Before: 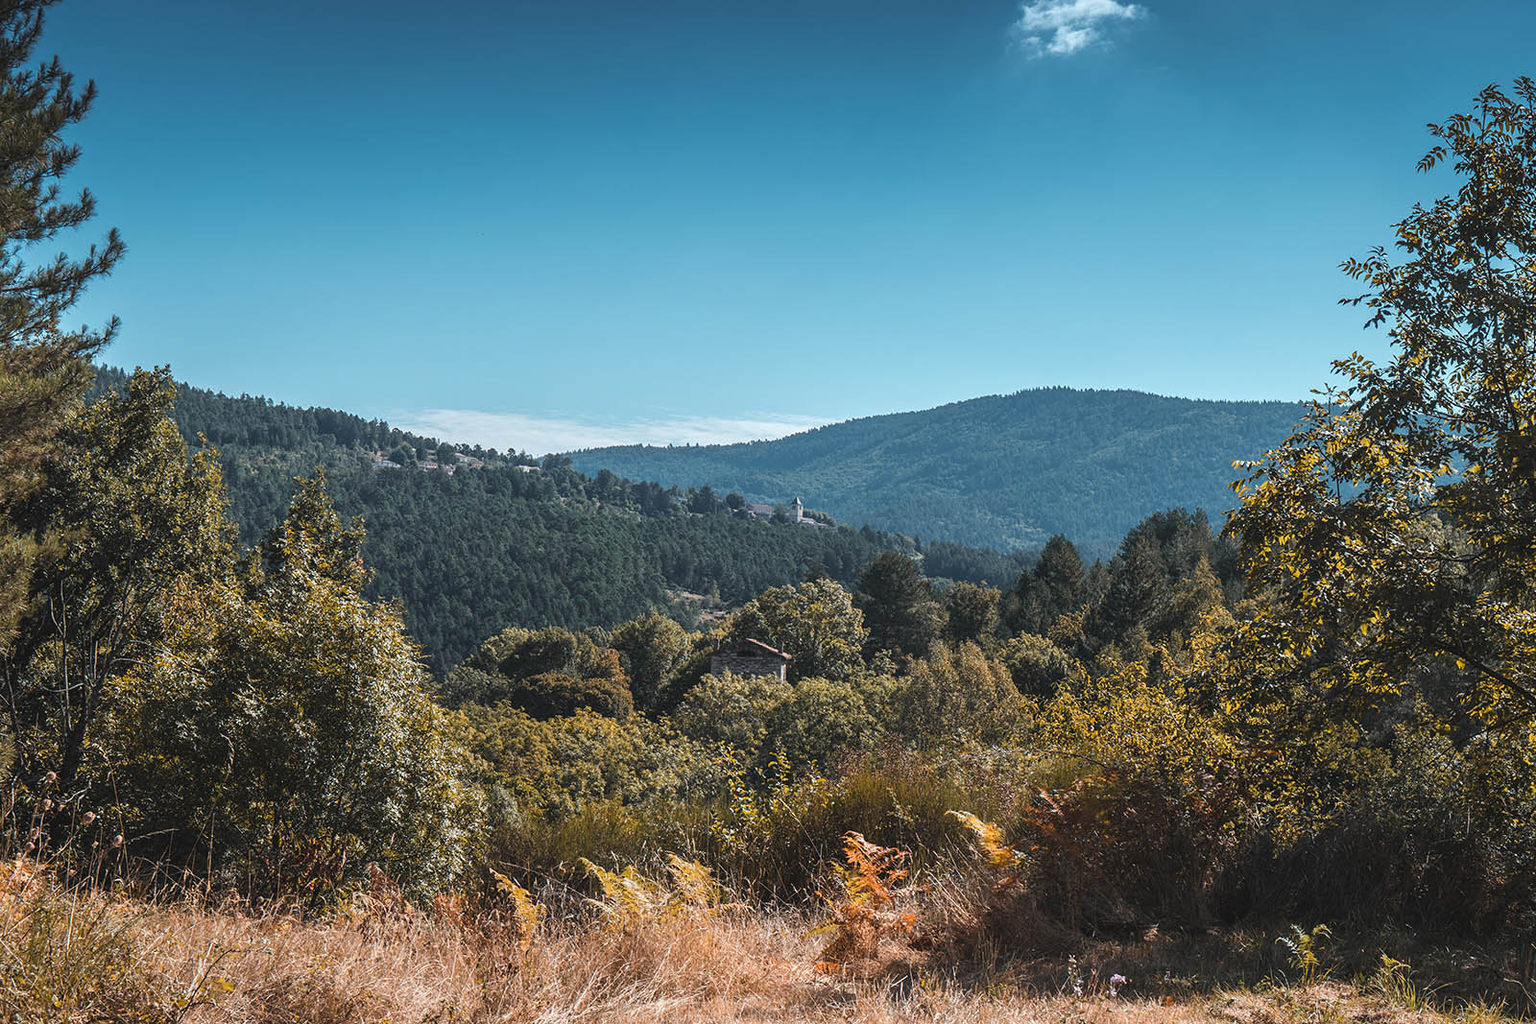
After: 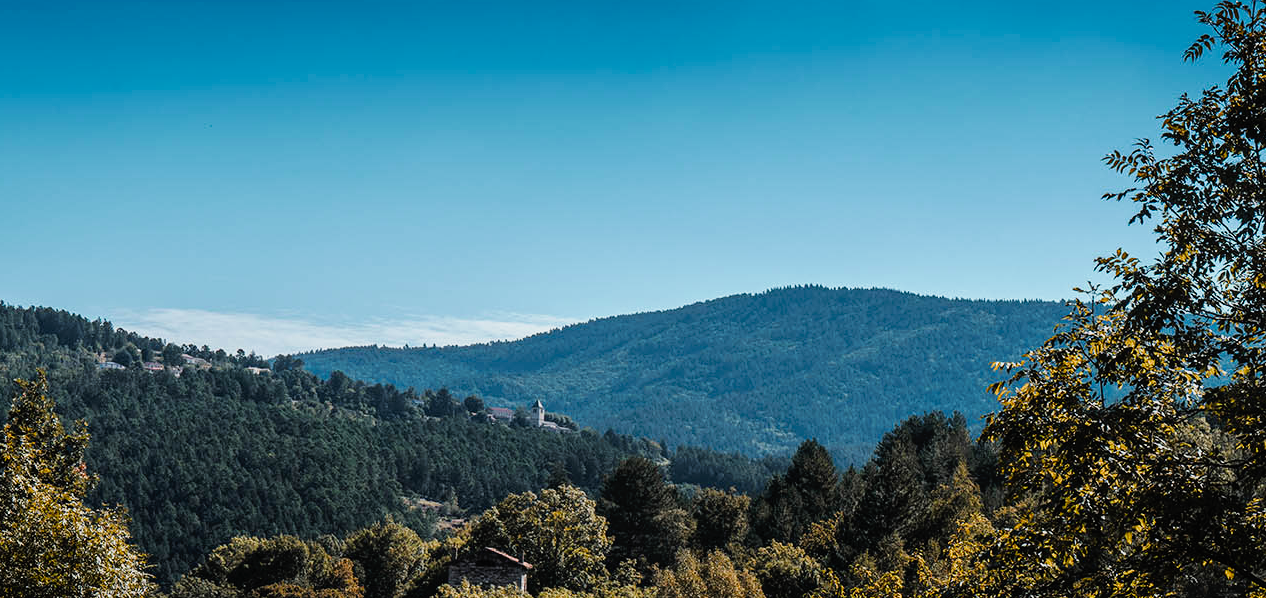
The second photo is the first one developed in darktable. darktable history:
filmic rgb: middle gray luminance 9.17%, black relative exposure -10.58 EV, white relative exposure 3.44 EV, target black luminance 0%, hardness 5.94, latitude 59.49%, contrast 1.087, highlights saturation mix 5.13%, shadows ↔ highlights balance 29.32%, color science v4 (2020)
crop: left 18.272%, top 11.122%, right 2.564%, bottom 32.775%
tone curve: curves: ch0 [(0, 0) (0.003, 0.004) (0.011, 0.008) (0.025, 0.012) (0.044, 0.02) (0.069, 0.028) (0.1, 0.034) (0.136, 0.059) (0.177, 0.1) (0.224, 0.151) (0.277, 0.203) (0.335, 0.266) (0.399, 0.344) (0.468, 0.414) (0.543, 0.507) (0.623, 0.602) (0.709, 0.704) (0.801, 0.804) (0.898, 0.927) (1, 1)], preserve colors none
